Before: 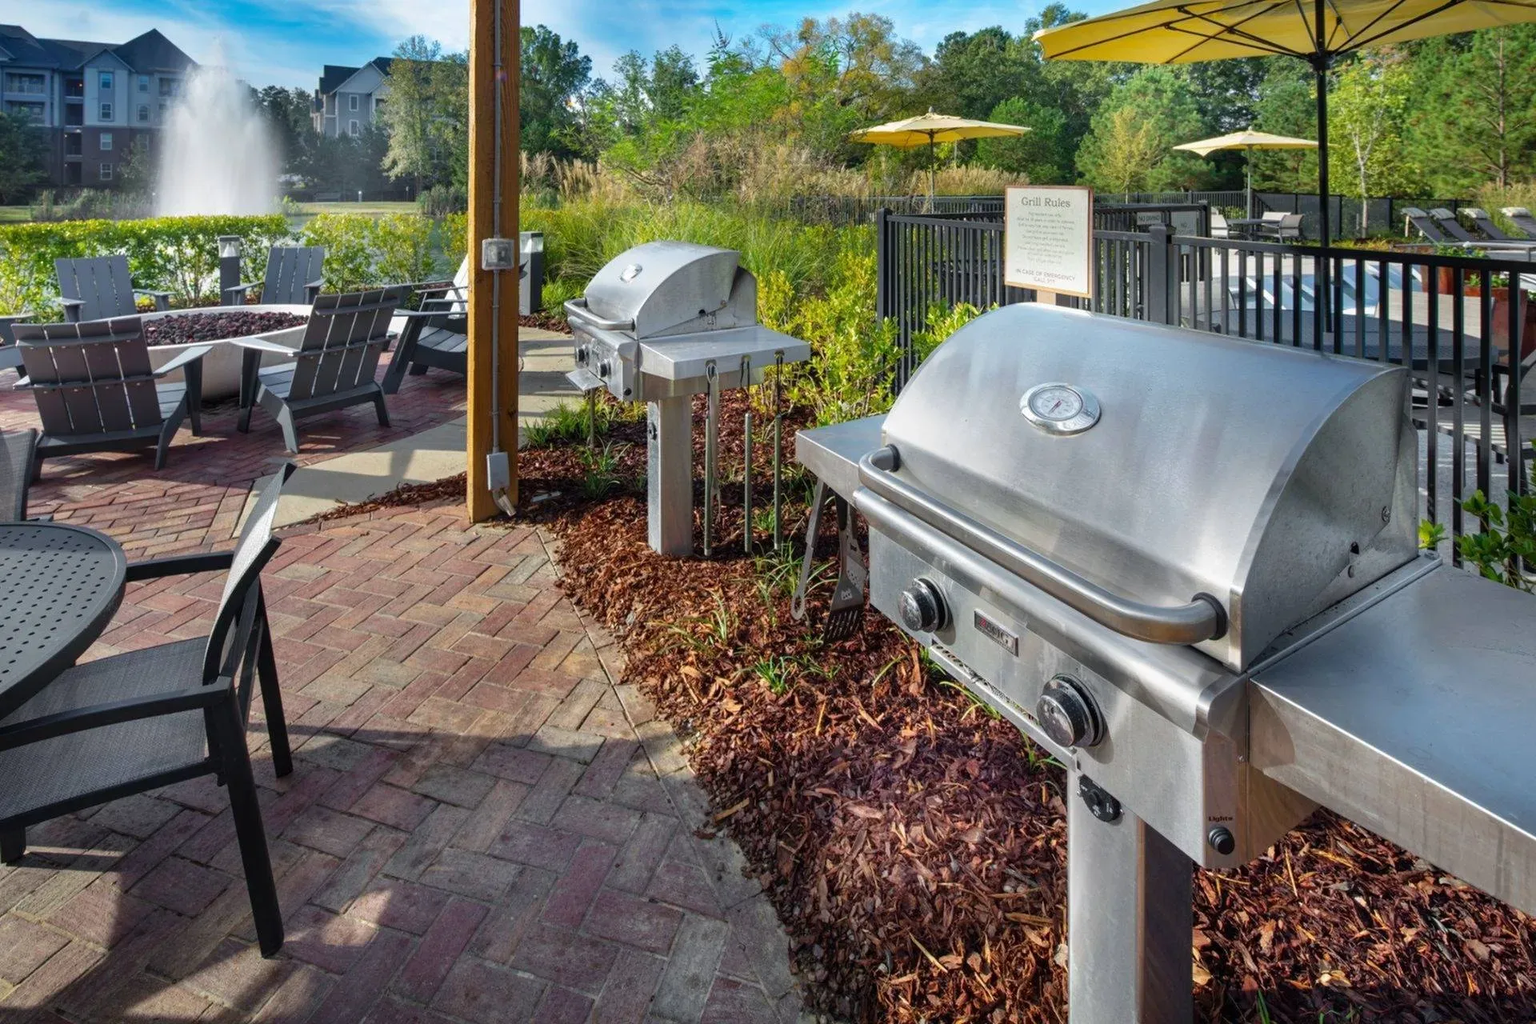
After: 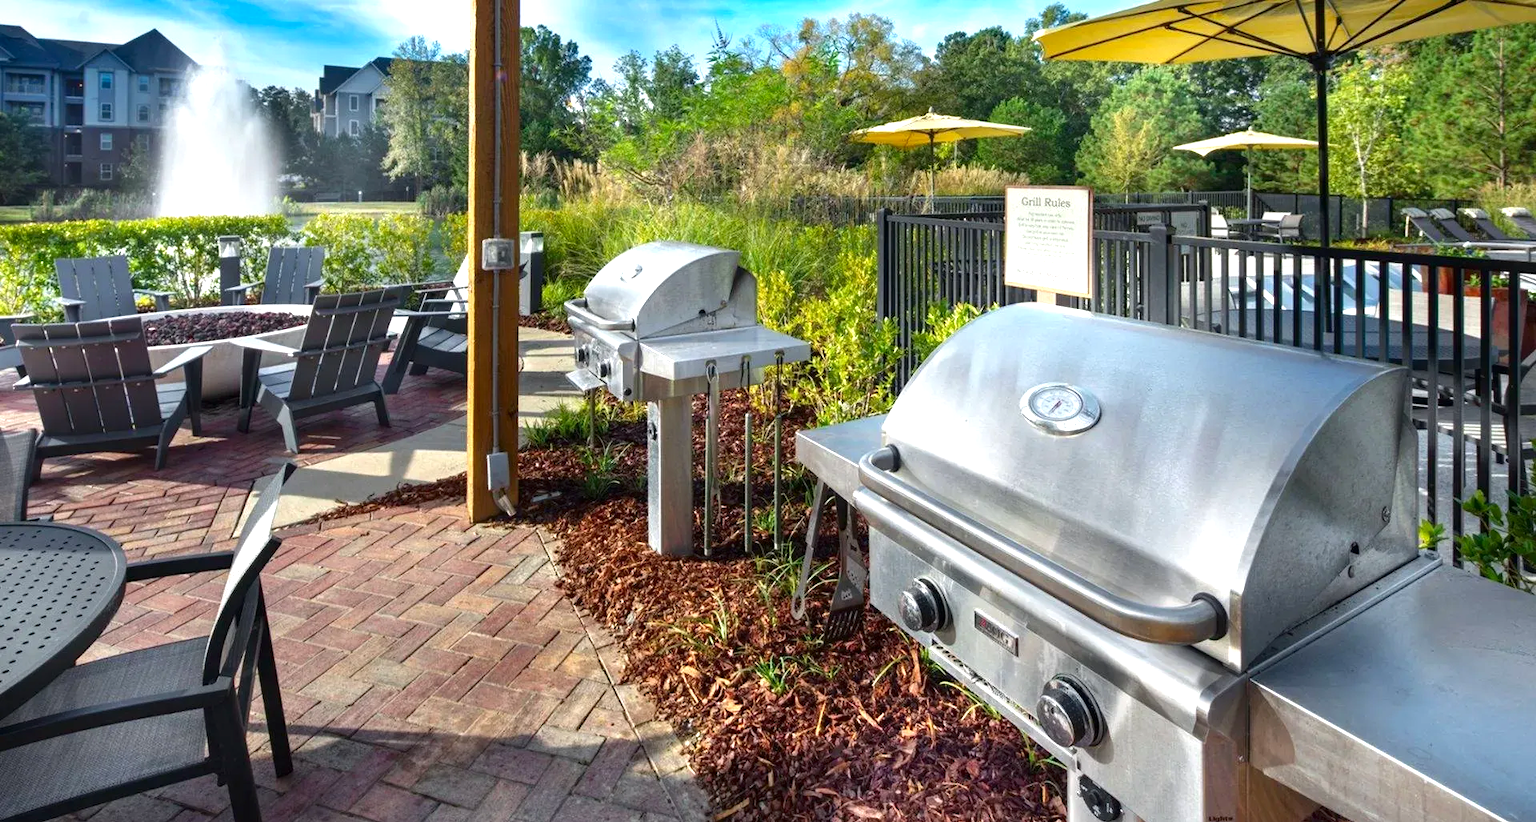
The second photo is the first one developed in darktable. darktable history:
contrast brightness saturation: brightness -0.097
crop: bottom 19.673%
exposure: black level correction 0, exposure 0.691 EV, compensate highlight preservation false
